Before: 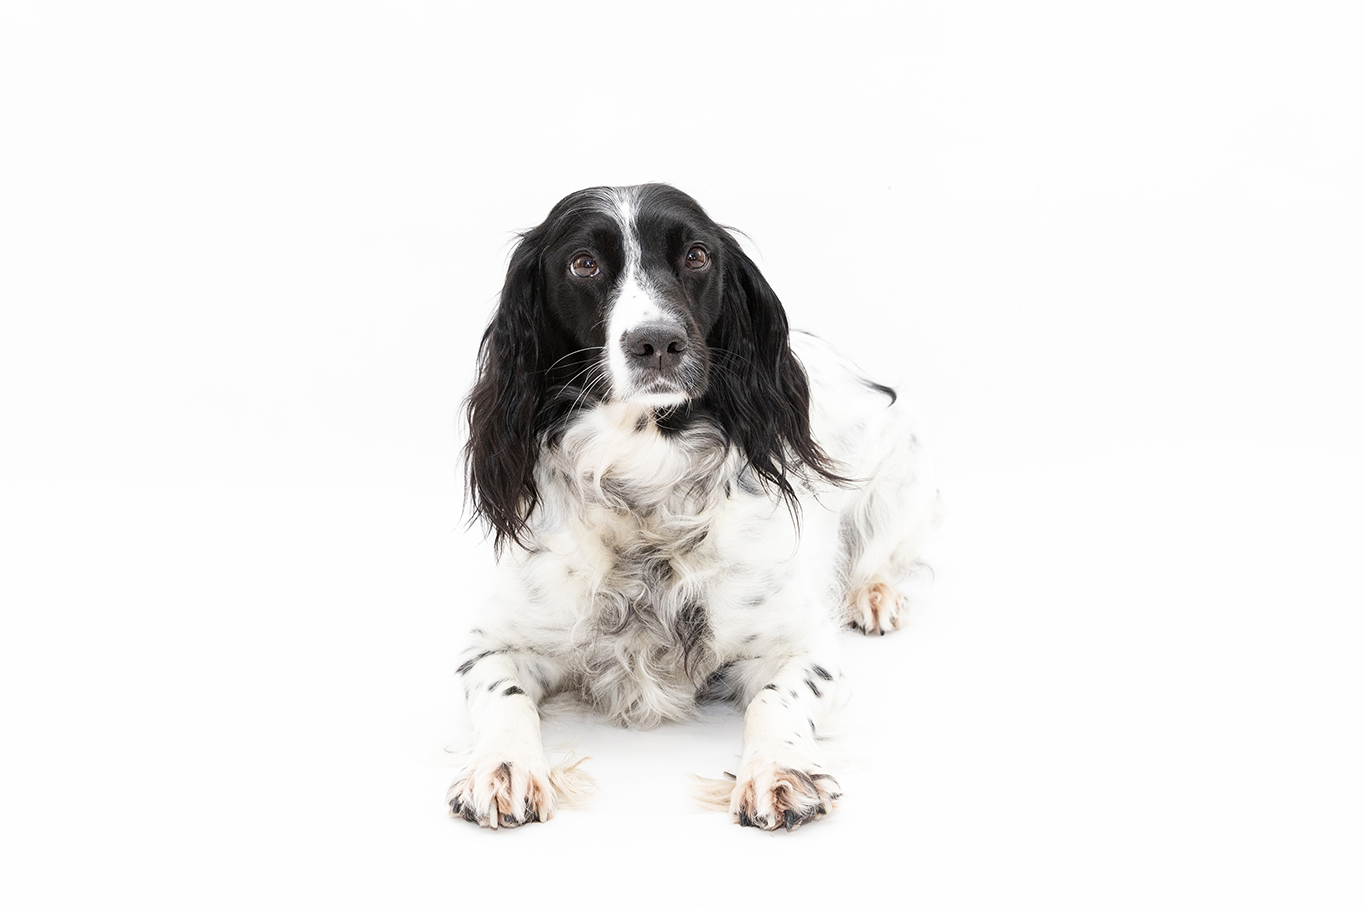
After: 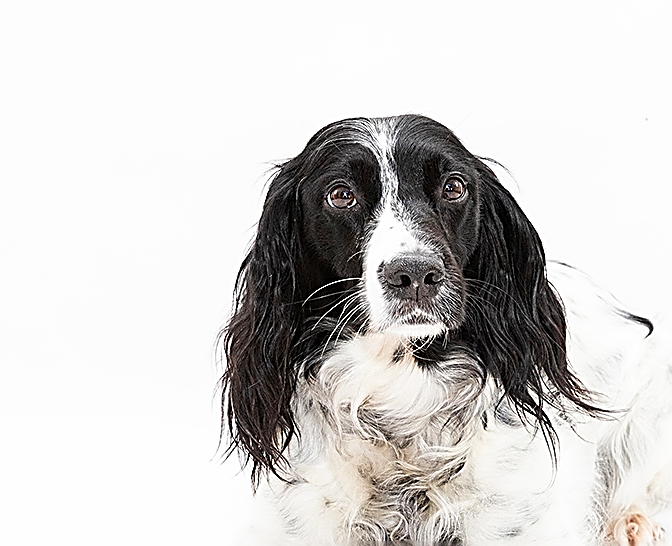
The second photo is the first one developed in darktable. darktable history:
crop: left 17.835%, top 7.675%, right 32.881%, bottom 32.213%
sharpen: amount 1.861
